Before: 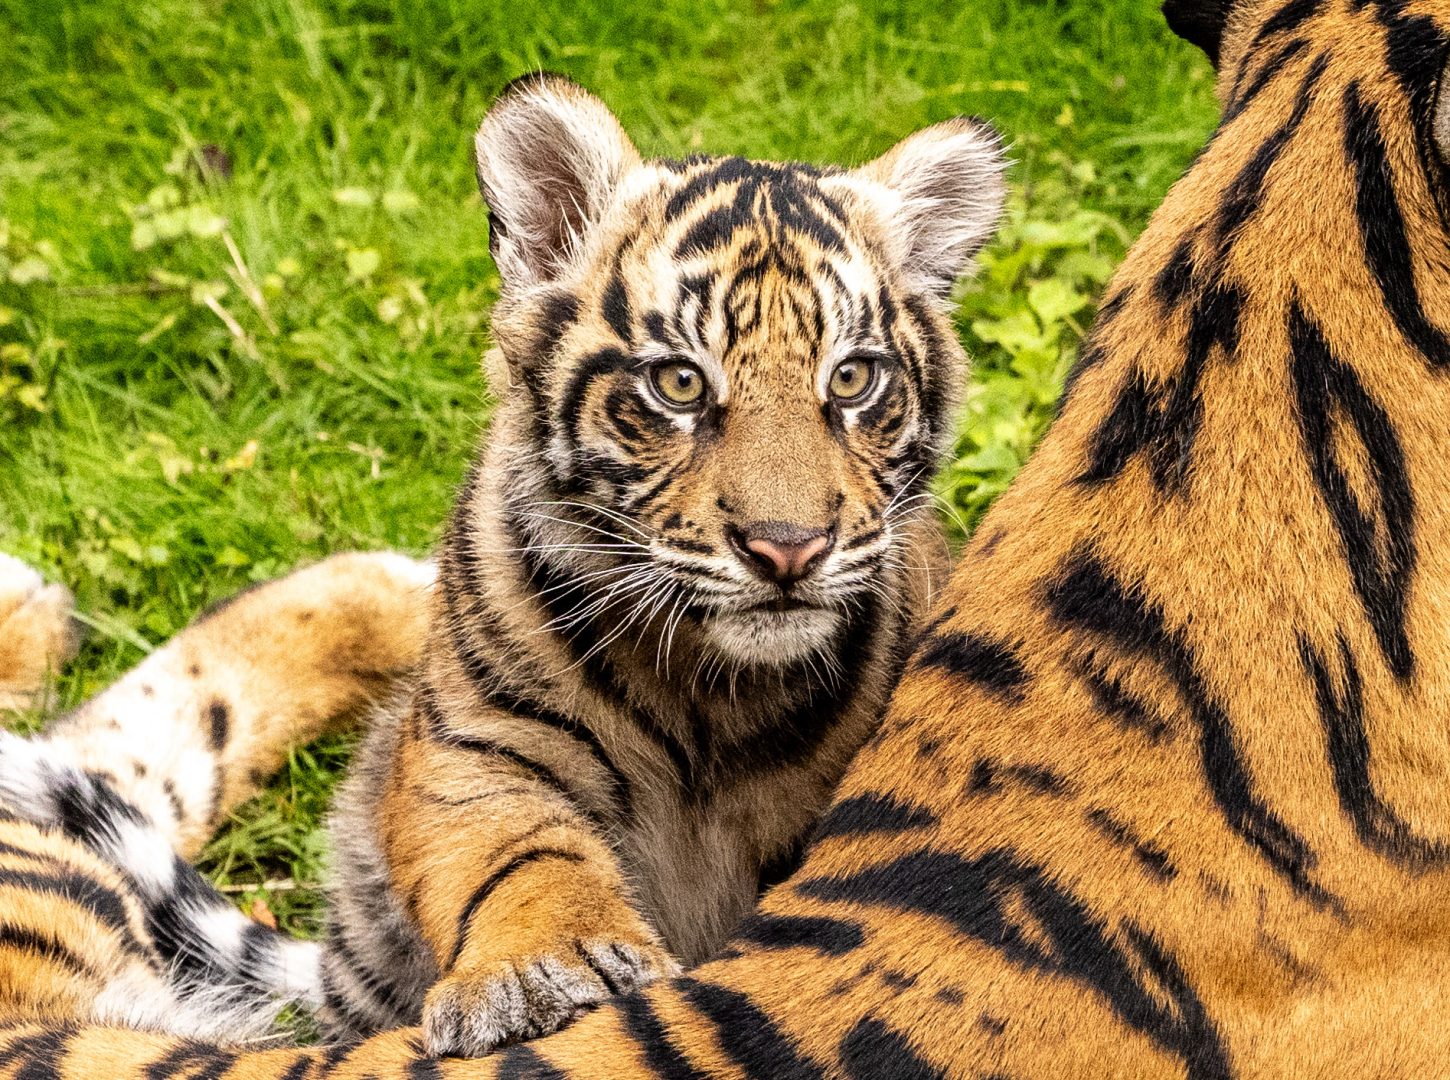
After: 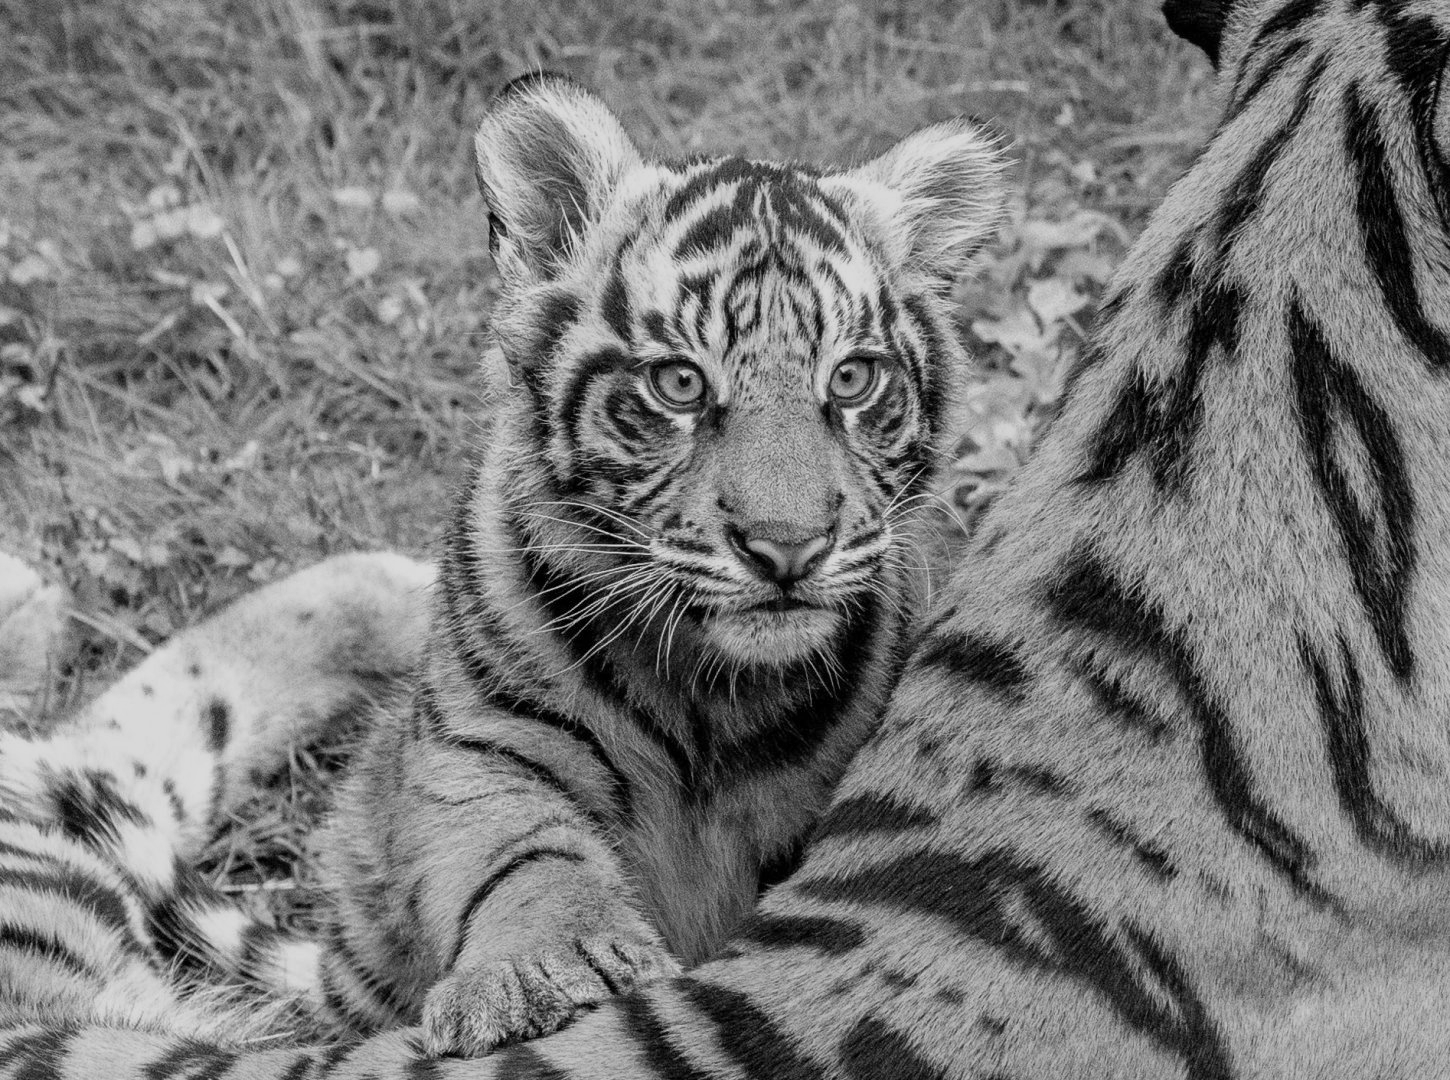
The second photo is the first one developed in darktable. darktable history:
tone equalizer: -8 EV 0.25 EV, -7 EV 0.417 EV, -6 EV 0.417 EV, -5 EV 0.25 EV, -3 EV -0.25 EV, -2 EV -0.417 EV, -1 EV -0.417 EV, +0 EV -0.25 EV, edges refinement/feathering 500, mask exposure compensation -1.57 EV, preserve details guided filter
monochrome: a 30.25, b 92.03
